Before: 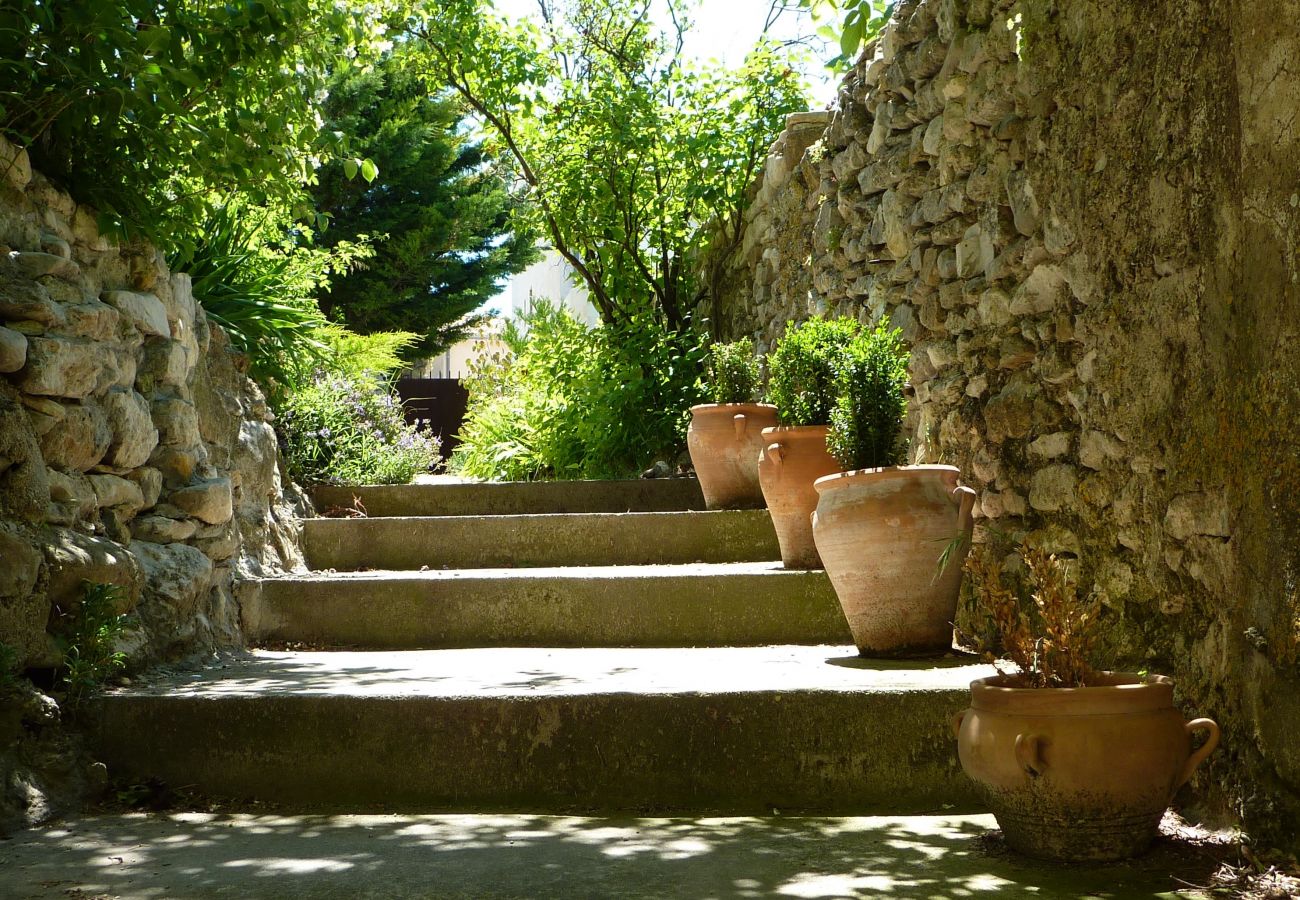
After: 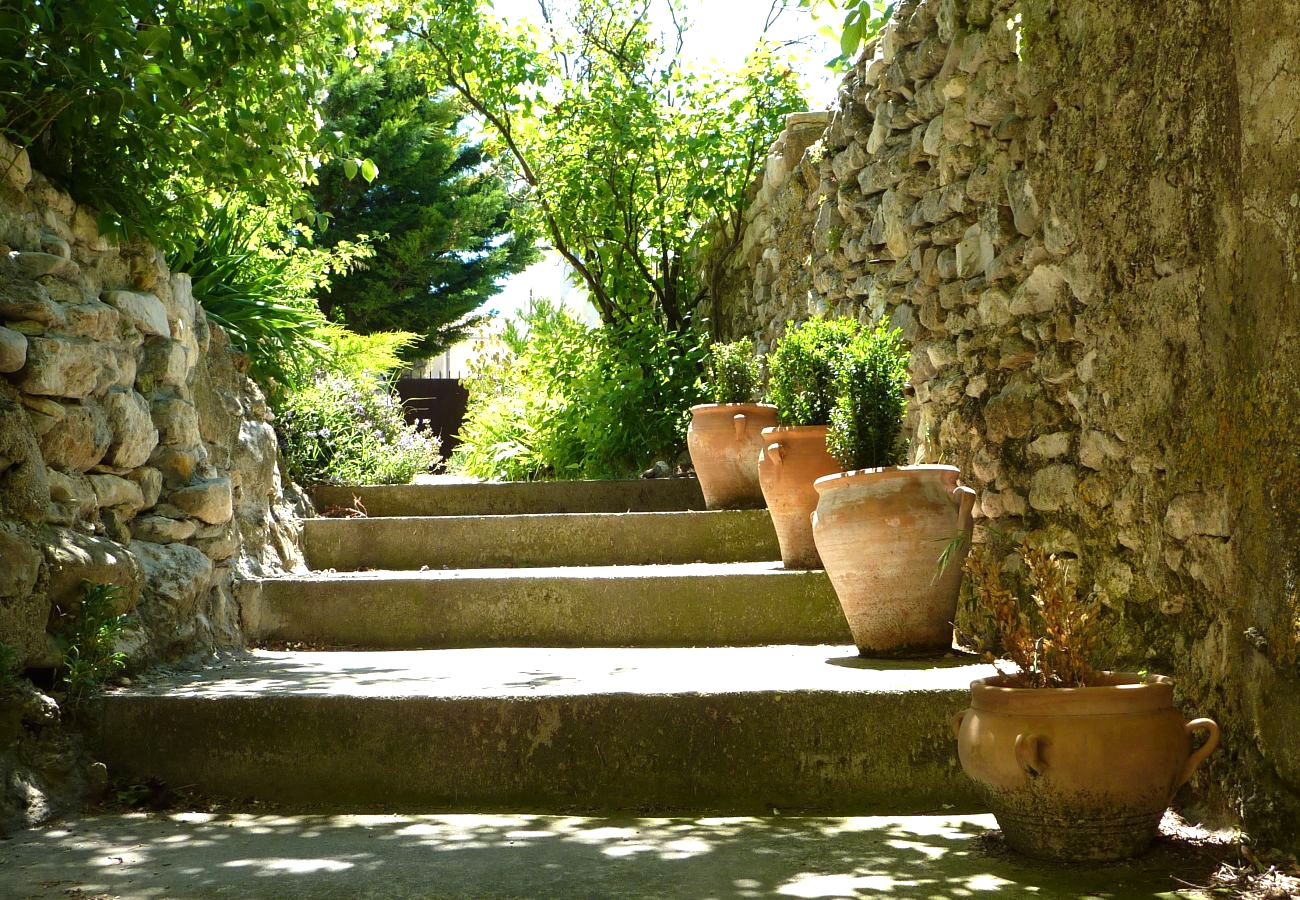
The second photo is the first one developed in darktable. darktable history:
exposure: exposure 0.558 EV, compensate exposure bias true, compensate highlight preservation false
